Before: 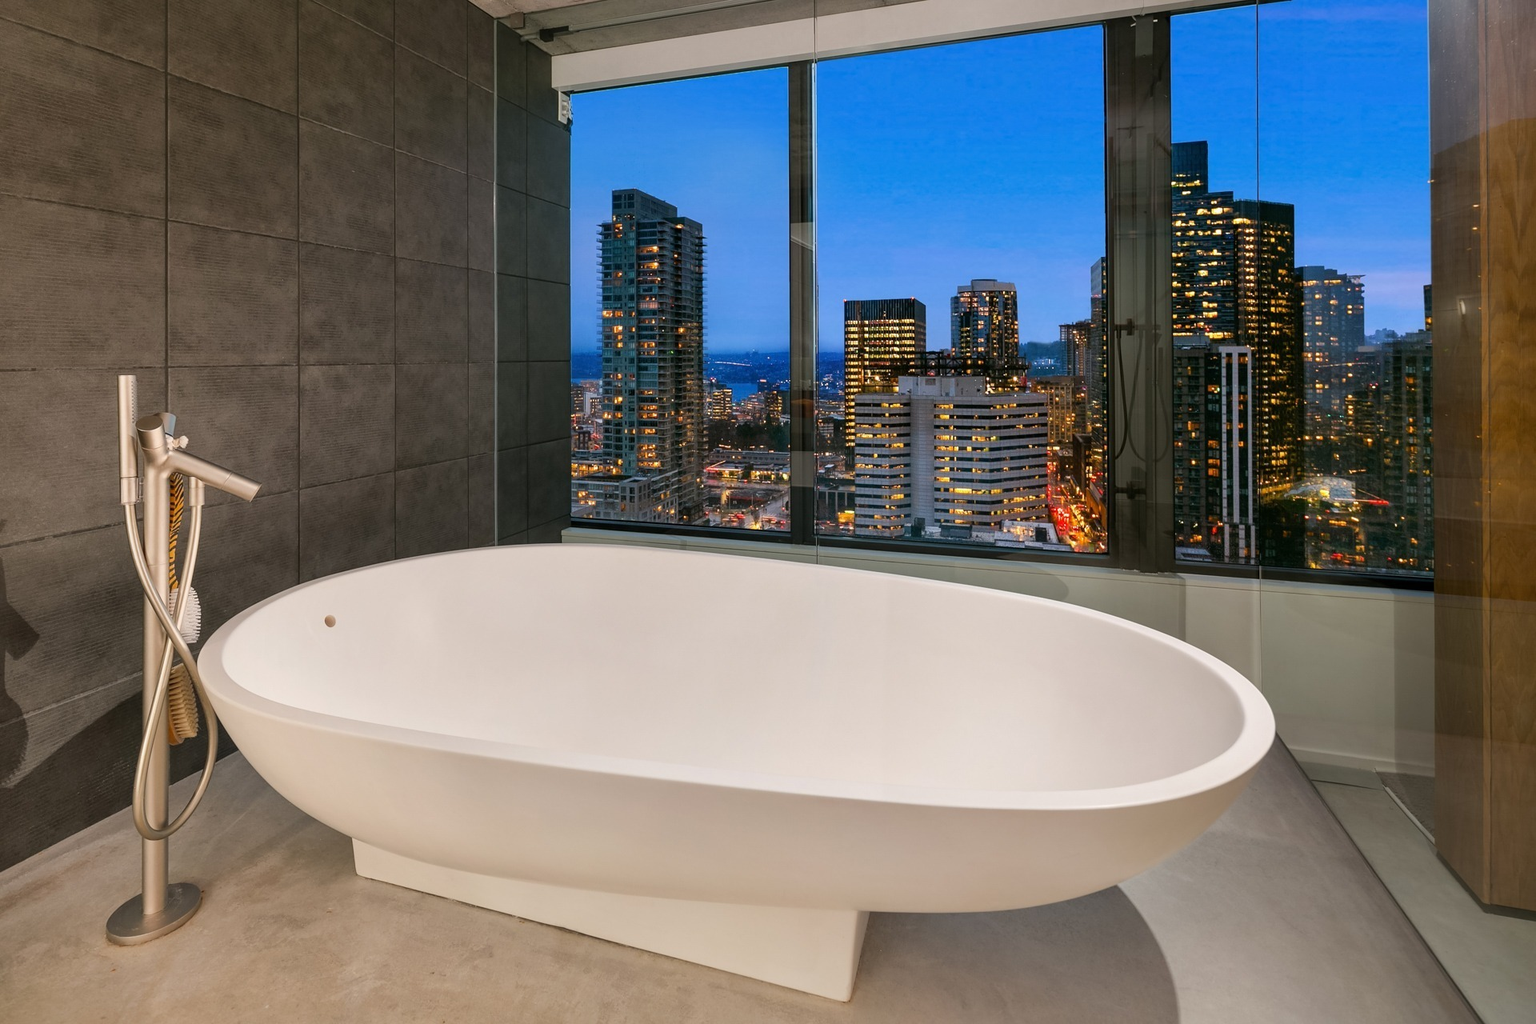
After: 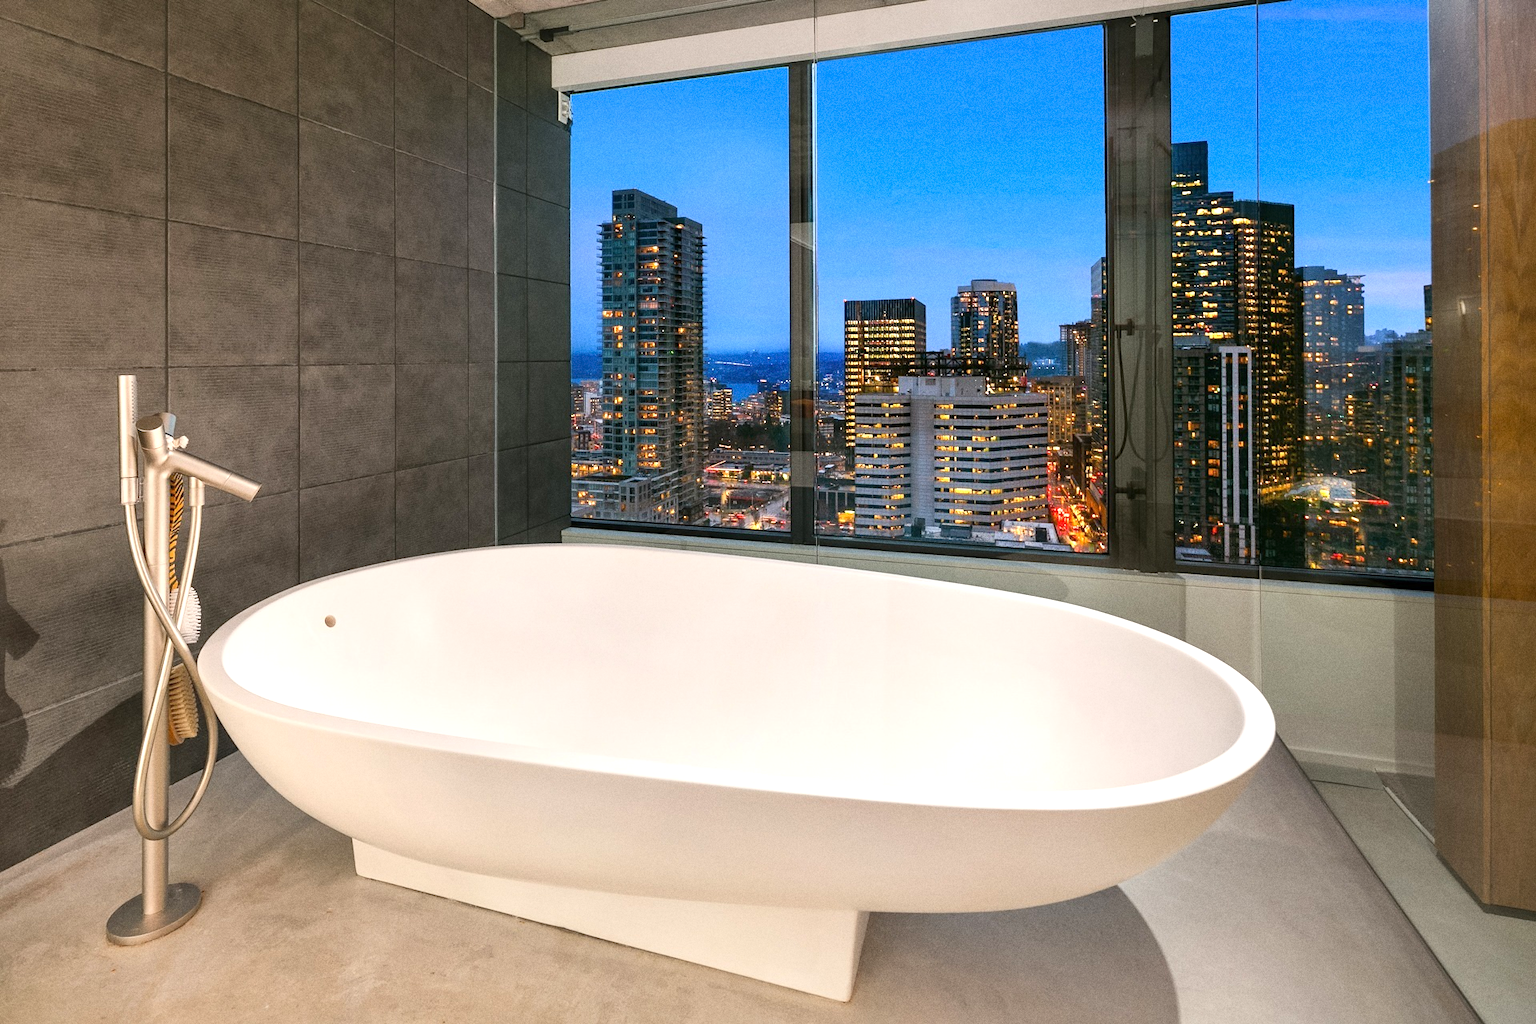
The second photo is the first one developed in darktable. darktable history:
exposure: exposure 0.6 EV, compensate highlight preservation false
grain: on, module defaults
